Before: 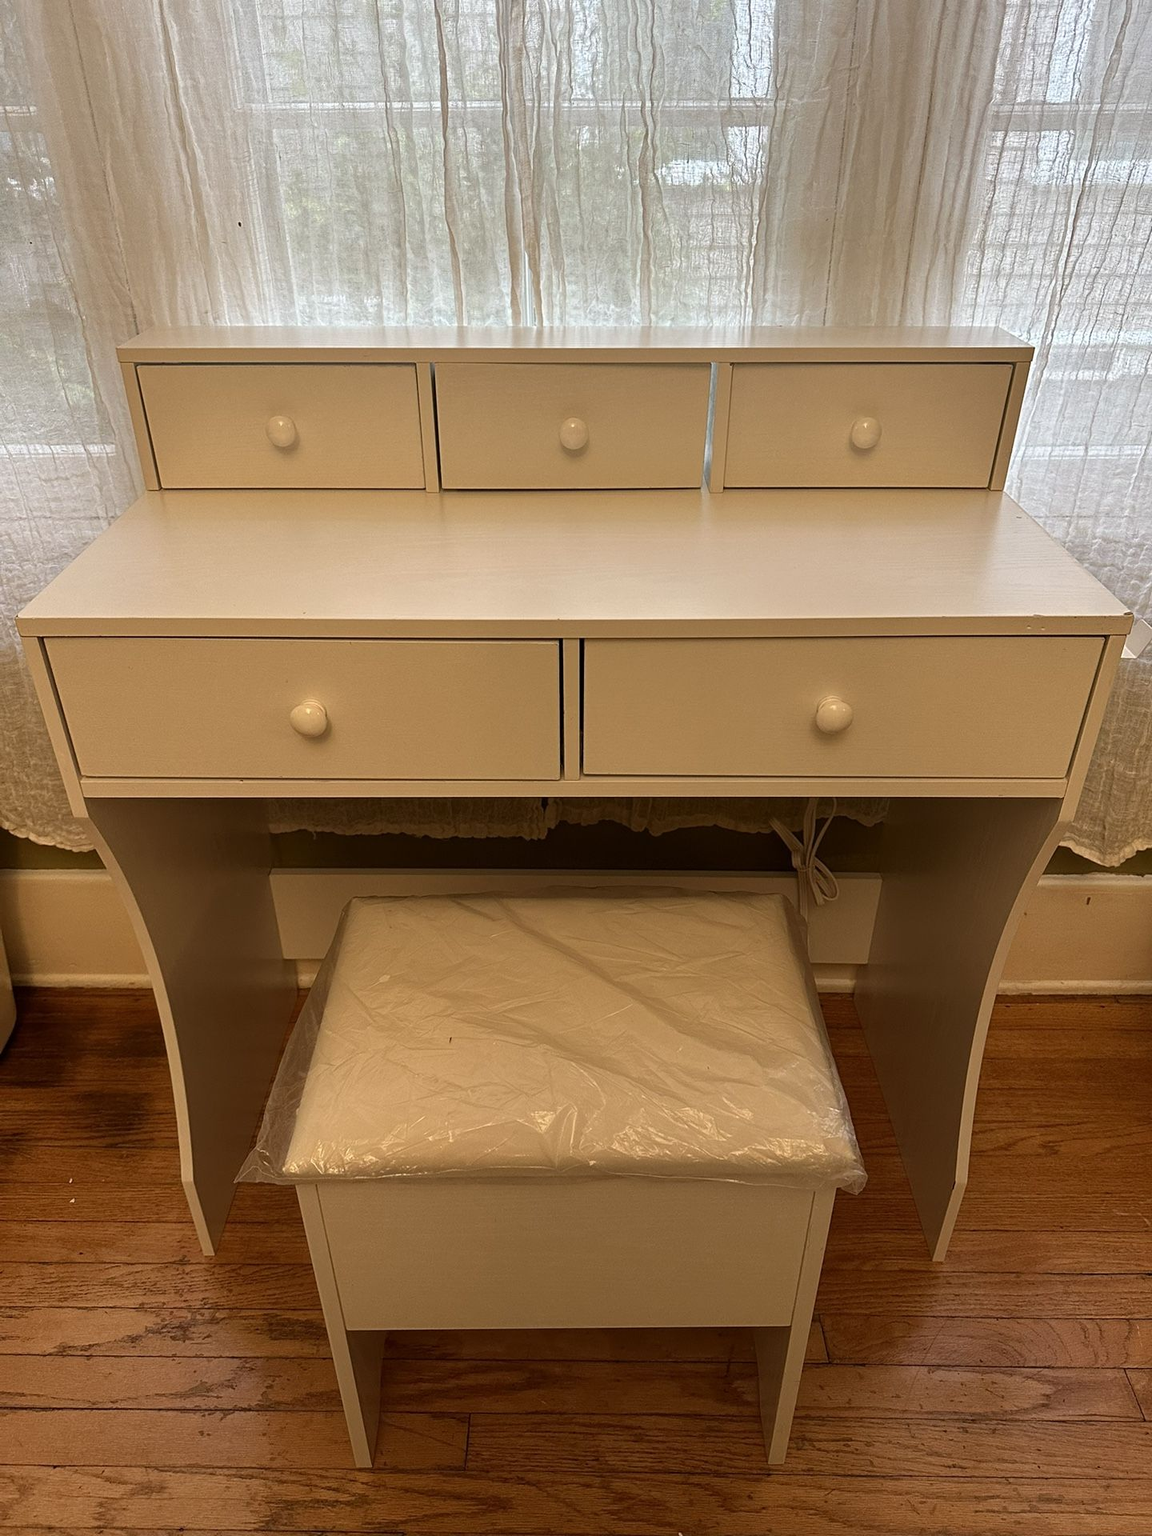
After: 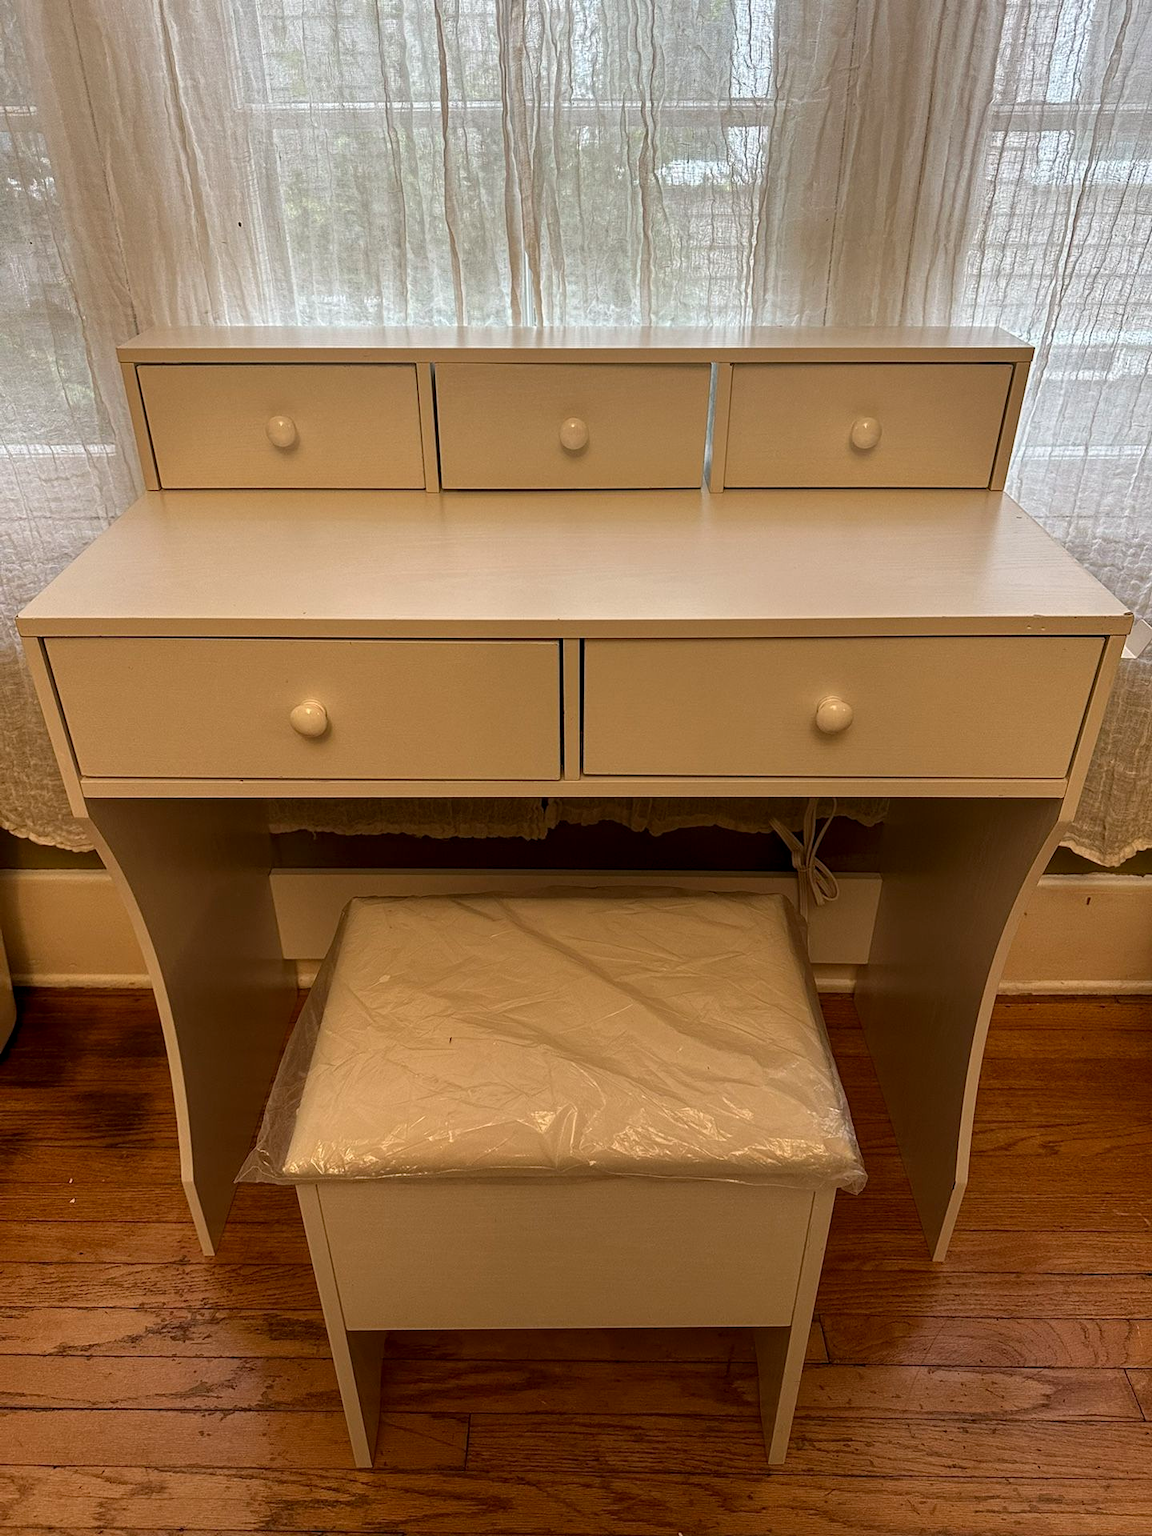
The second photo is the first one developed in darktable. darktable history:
exposure: exposure -0.155 EV, compensate exposure bias true, compensate highlight preservation false
local contrast: on, module defaults
